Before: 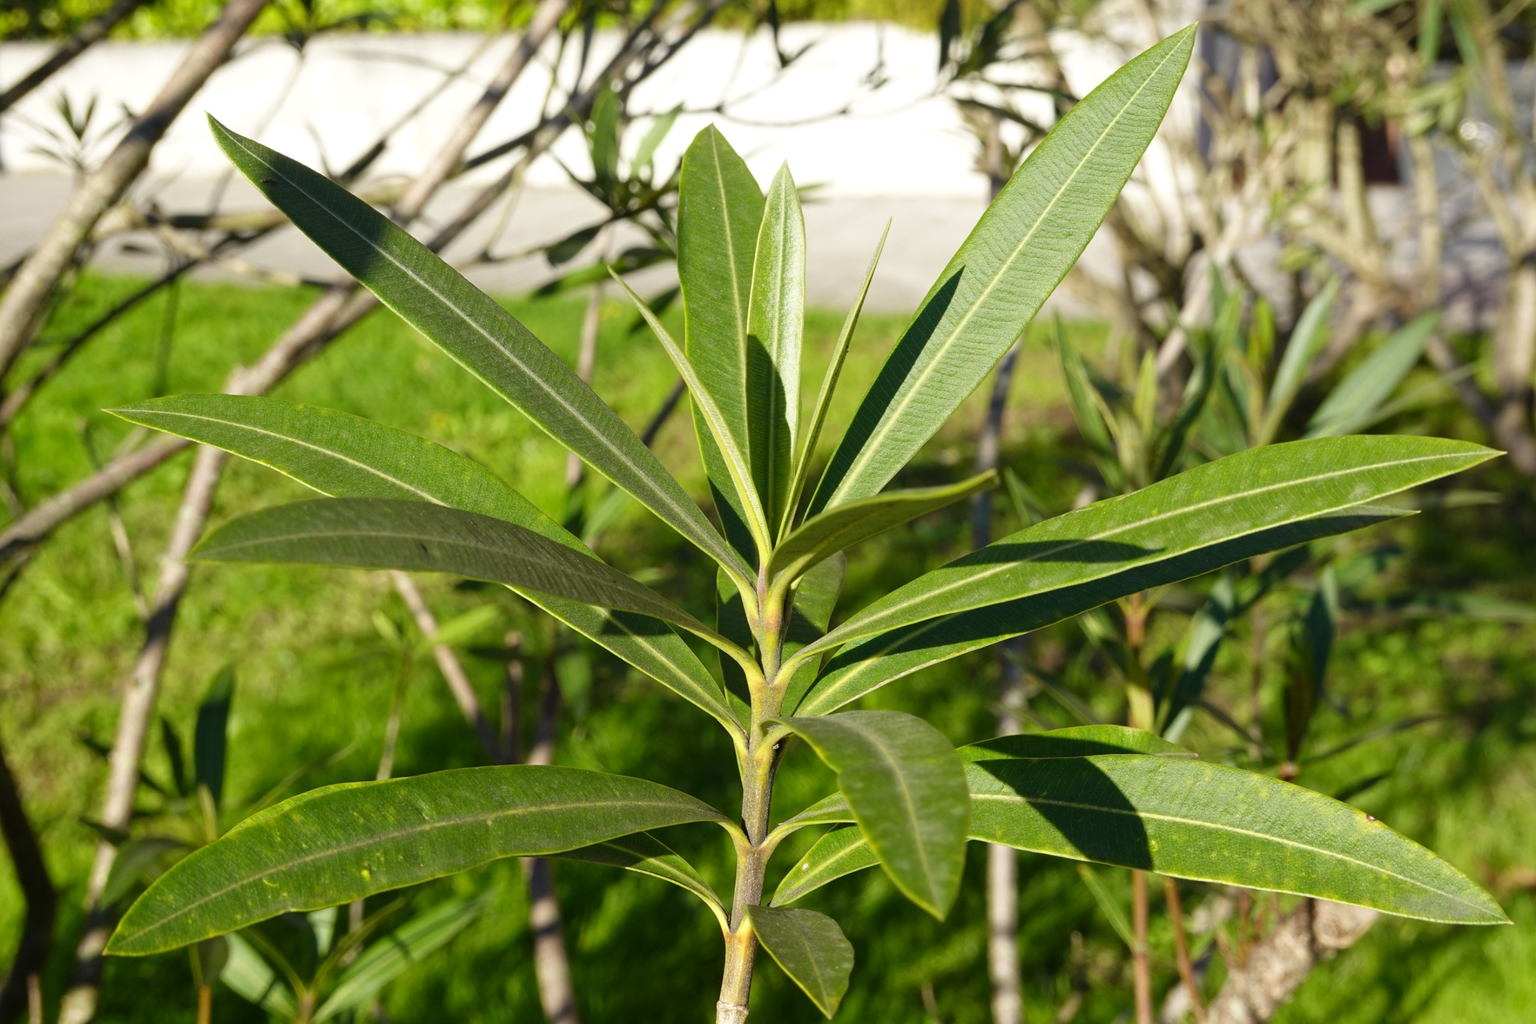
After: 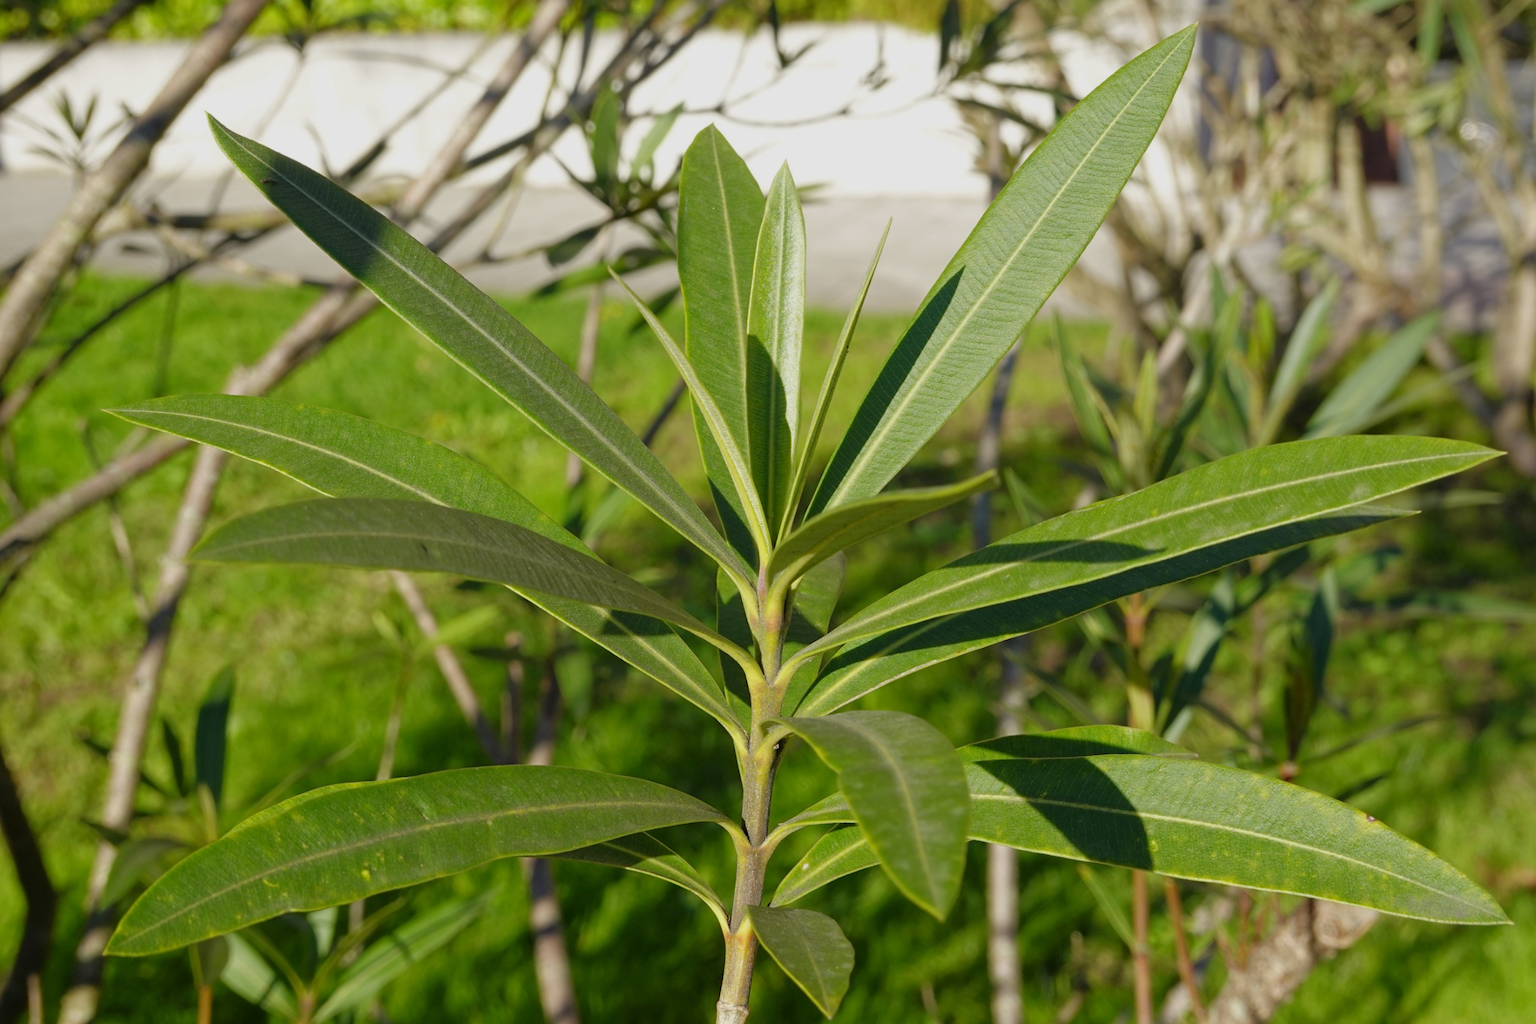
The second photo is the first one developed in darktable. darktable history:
tone equalizer: -8 EV 0.276 EV, -7 EV 0.389 EV, -6 EV 0.453 EV, -5 EV 0.283 EV, -3 EV -0.272 EV, -2 EV -0.418 EV, -1 EV -0.42 EV, +0 EV -0.267 EV, edges refinement/feathering 500, mask exposure compensation -1.57 EV, preserve details no
